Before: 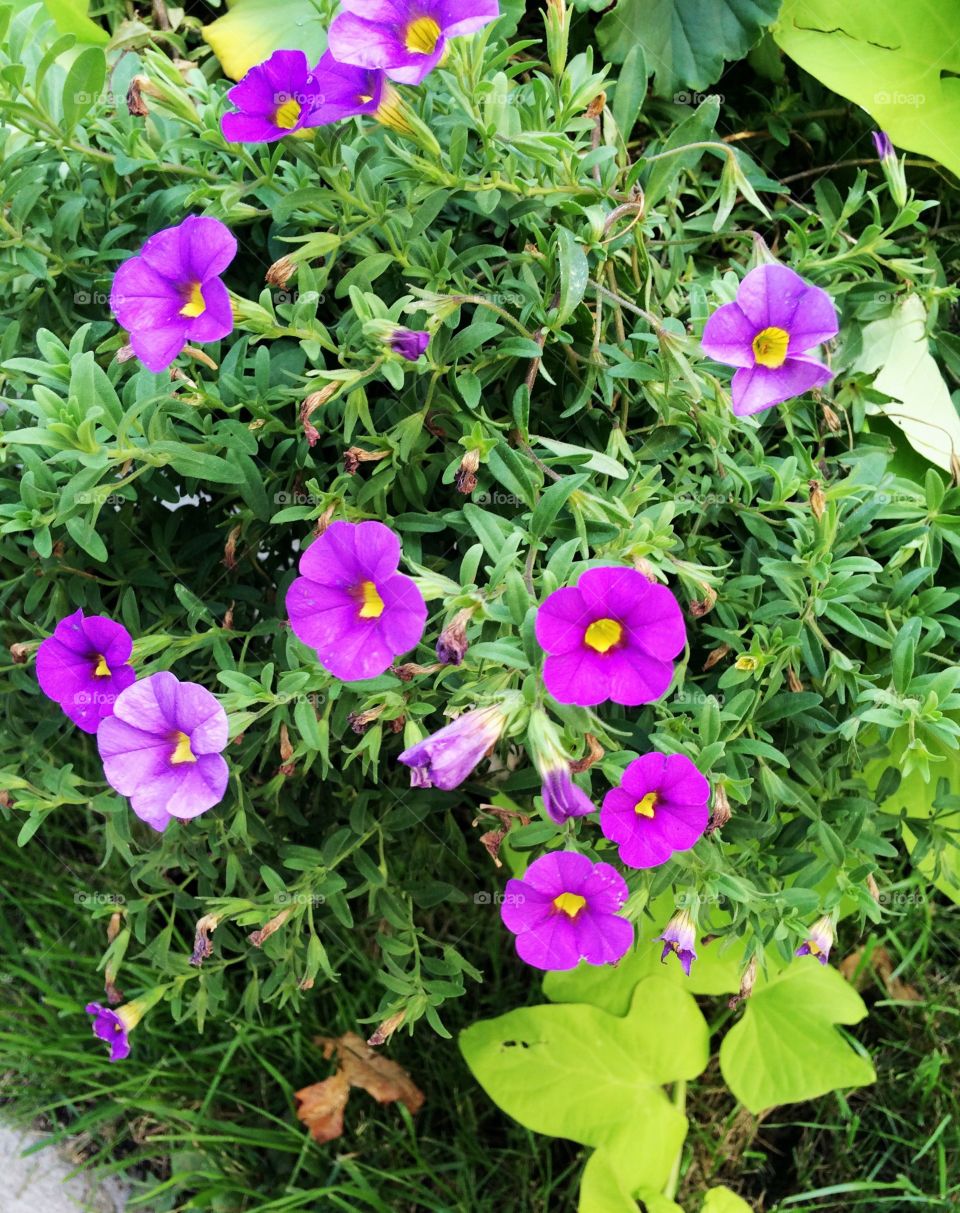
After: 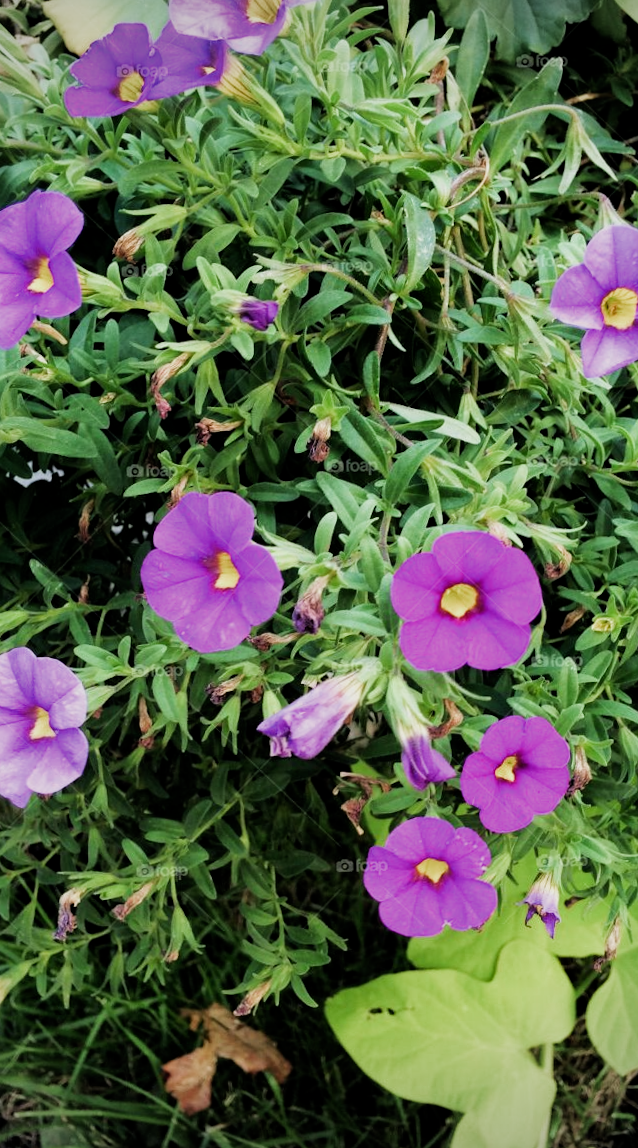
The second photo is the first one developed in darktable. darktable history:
crop and rotate: left 15.055%, right 18.278%
vignetting: on, module defaults
filmic rgb: middle gray luminance 21.73%, black relative exposure -14 EV, white relative exposure 2.96 EV, threshold 6 EV, target black luminance 0%, hardness 8.81, latitude 59.69%, contrast 1.208, highlights saturation mix 5%, shadows ↔ highlights balance 41.6%, add noise in highlights 0, color science v3 (2019), use custom middle-gray values true, iterations of high-quality reconstruction 0, contrast in highlights soft, enable highlight reconstruction true
rotate and perspective: rotation -1.42°, crop left 0.016, crop right 0.984, crop top 0.035, crop bottom 0.965
